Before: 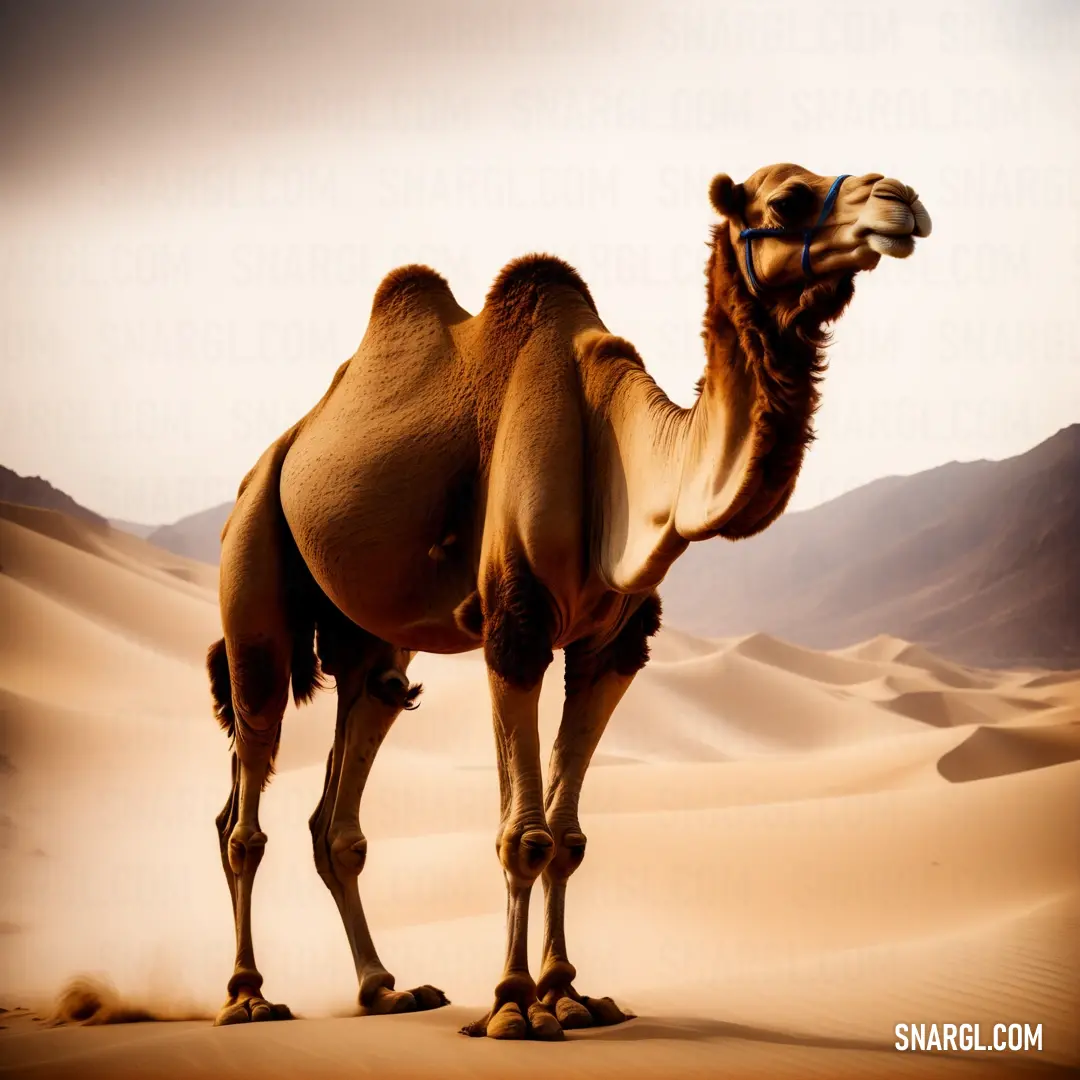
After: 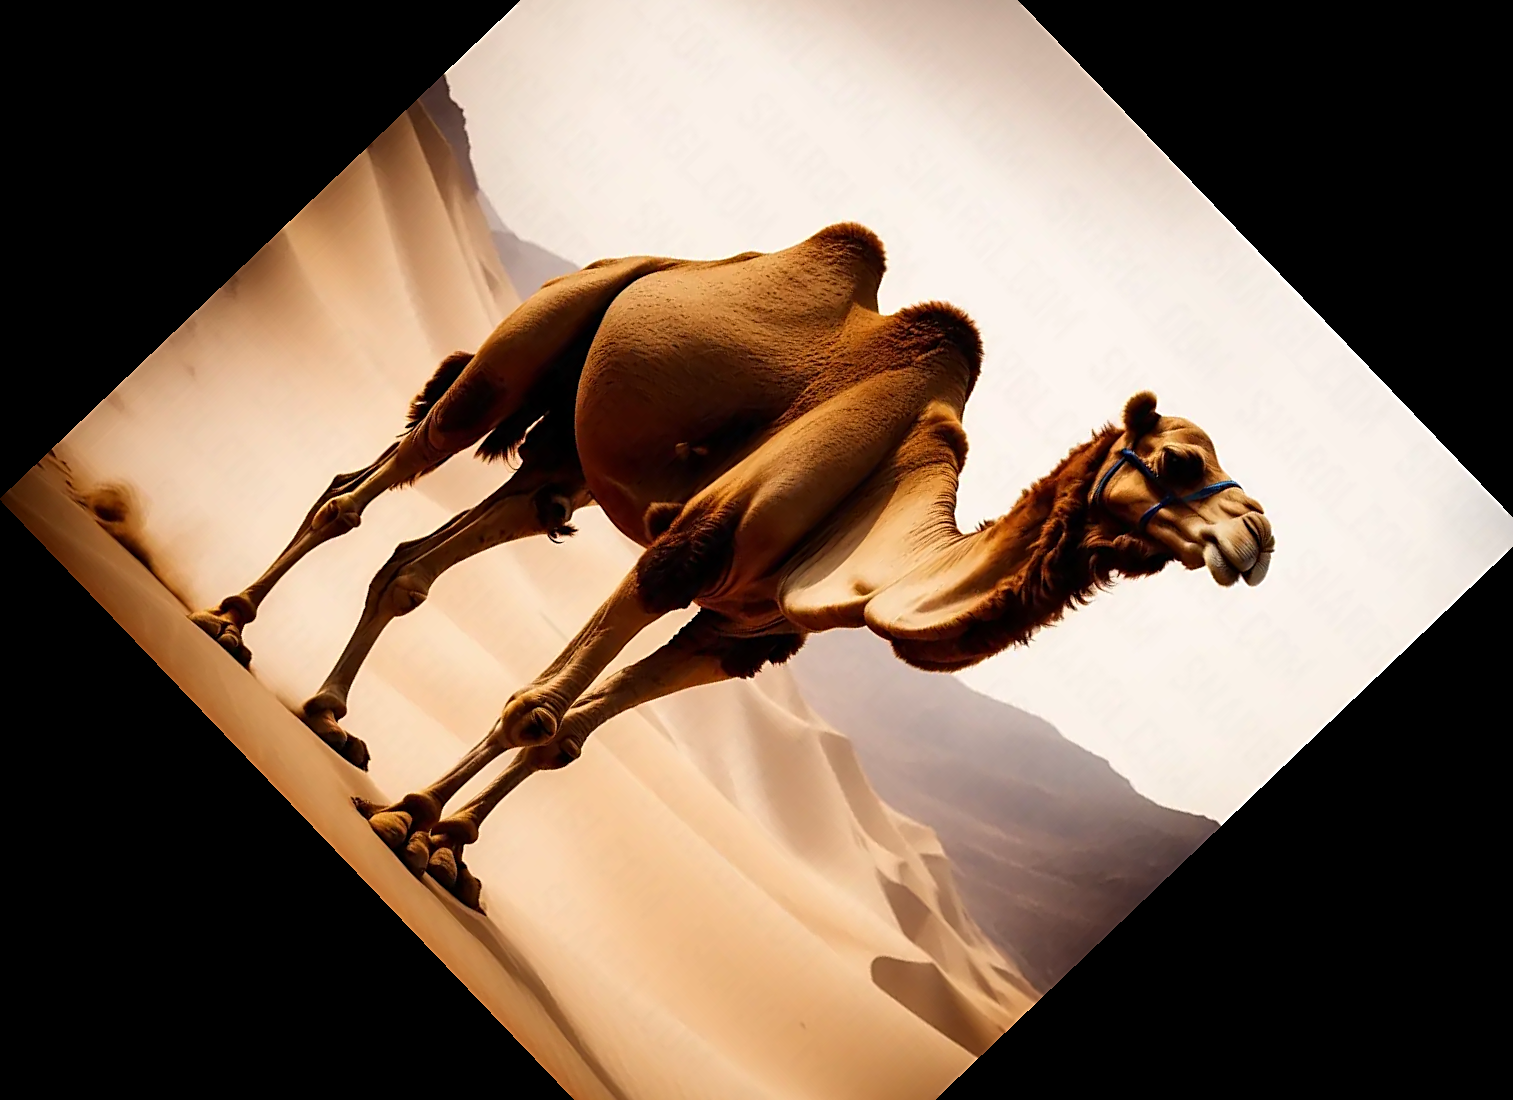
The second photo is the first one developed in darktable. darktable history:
crop and rotate: angle -46.26°, top 16.234%, right 0.912%, bottom 11.704%
sharpen: amount 0.575
